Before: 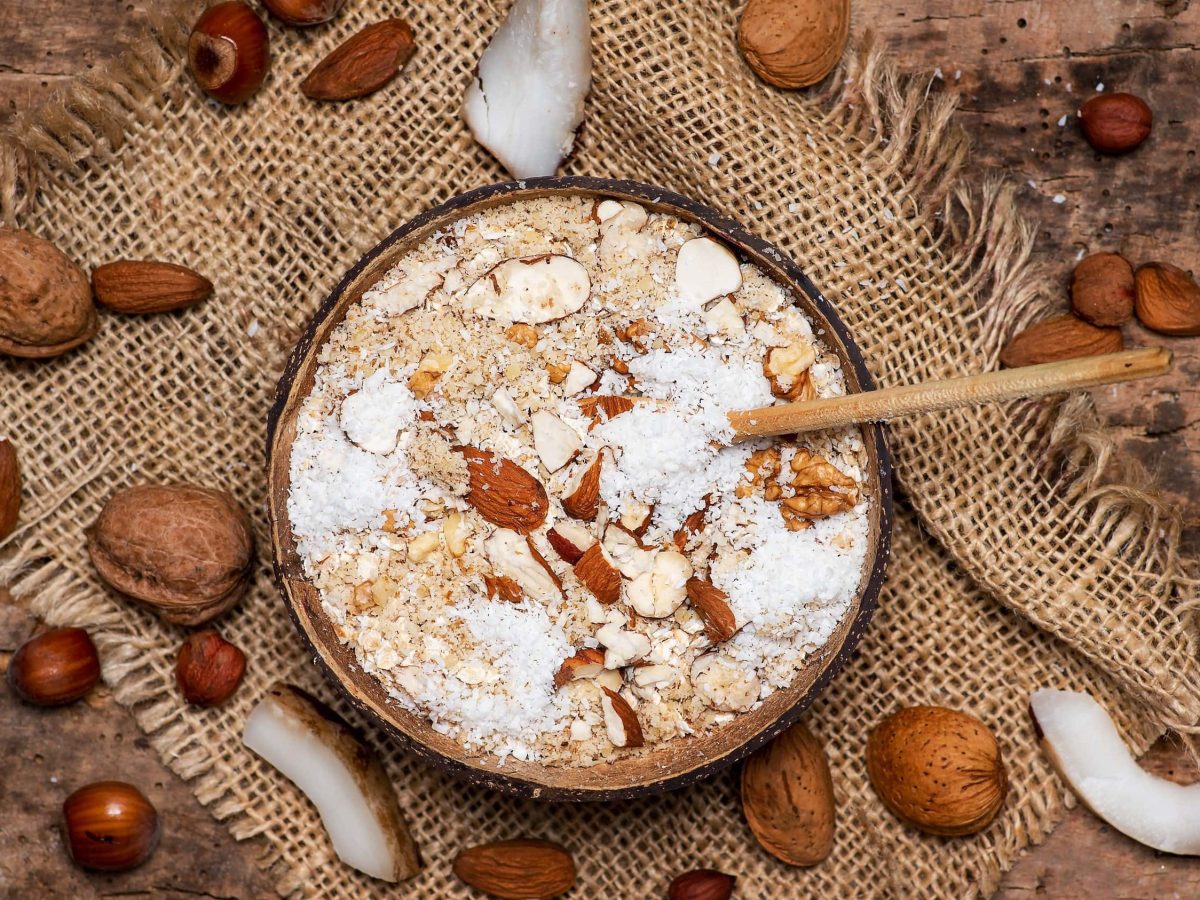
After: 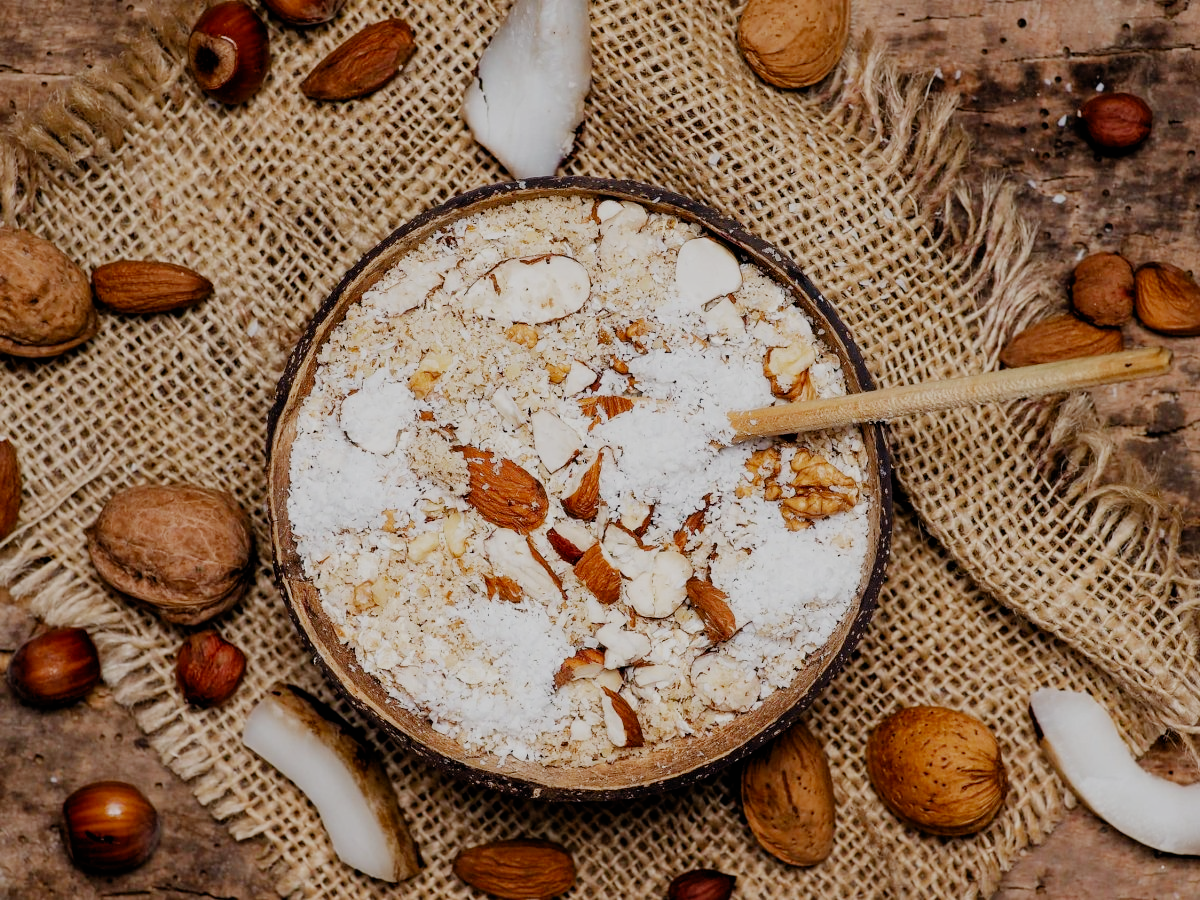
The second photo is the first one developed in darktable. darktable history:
filmic rgb: black relative exposure -7.21 EV, white relative exposure 5.37 EV, hardness 3.03, add noise in highlights 0.001, preserve chrominance no, color science v3 (2019), use custom middle-gray values true, iterations of high-quality reconstruction 0, contrast in highlights soft
